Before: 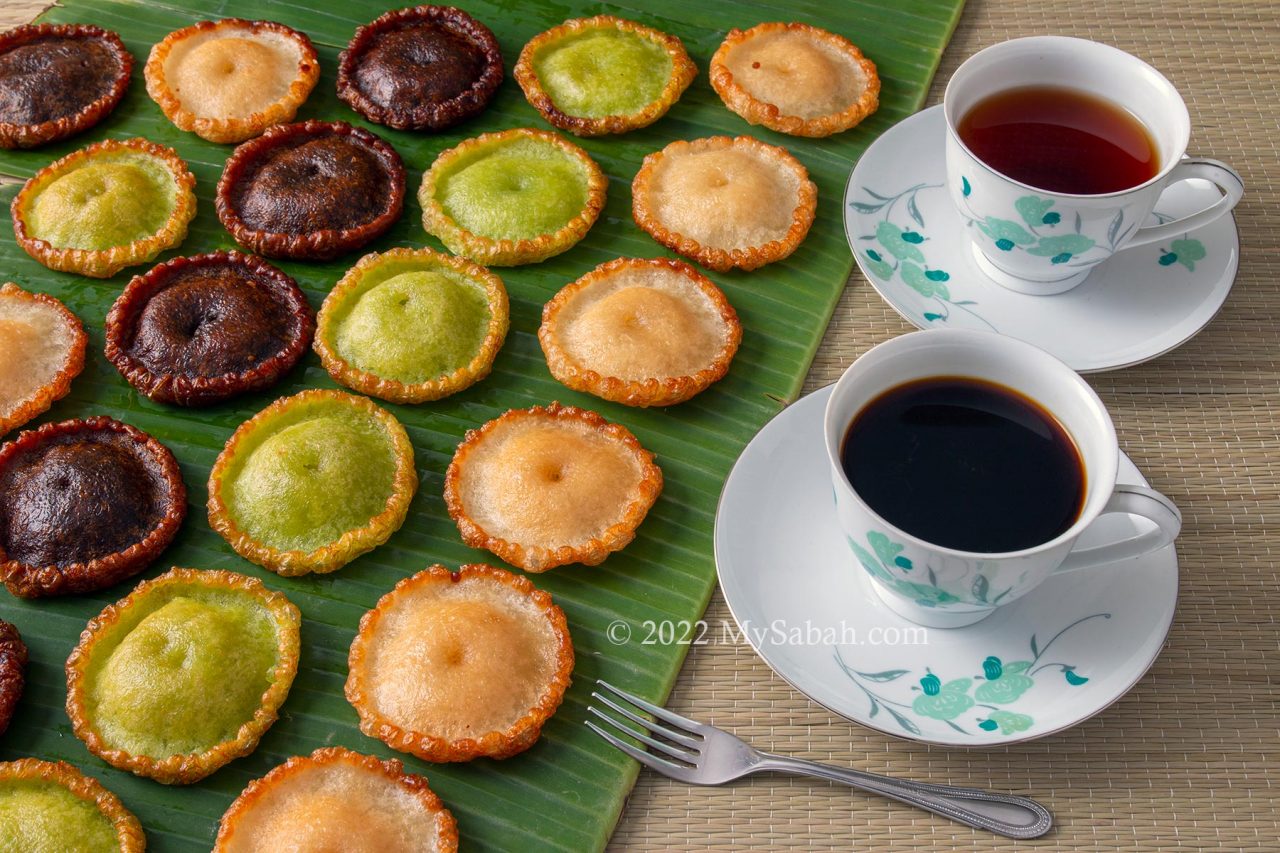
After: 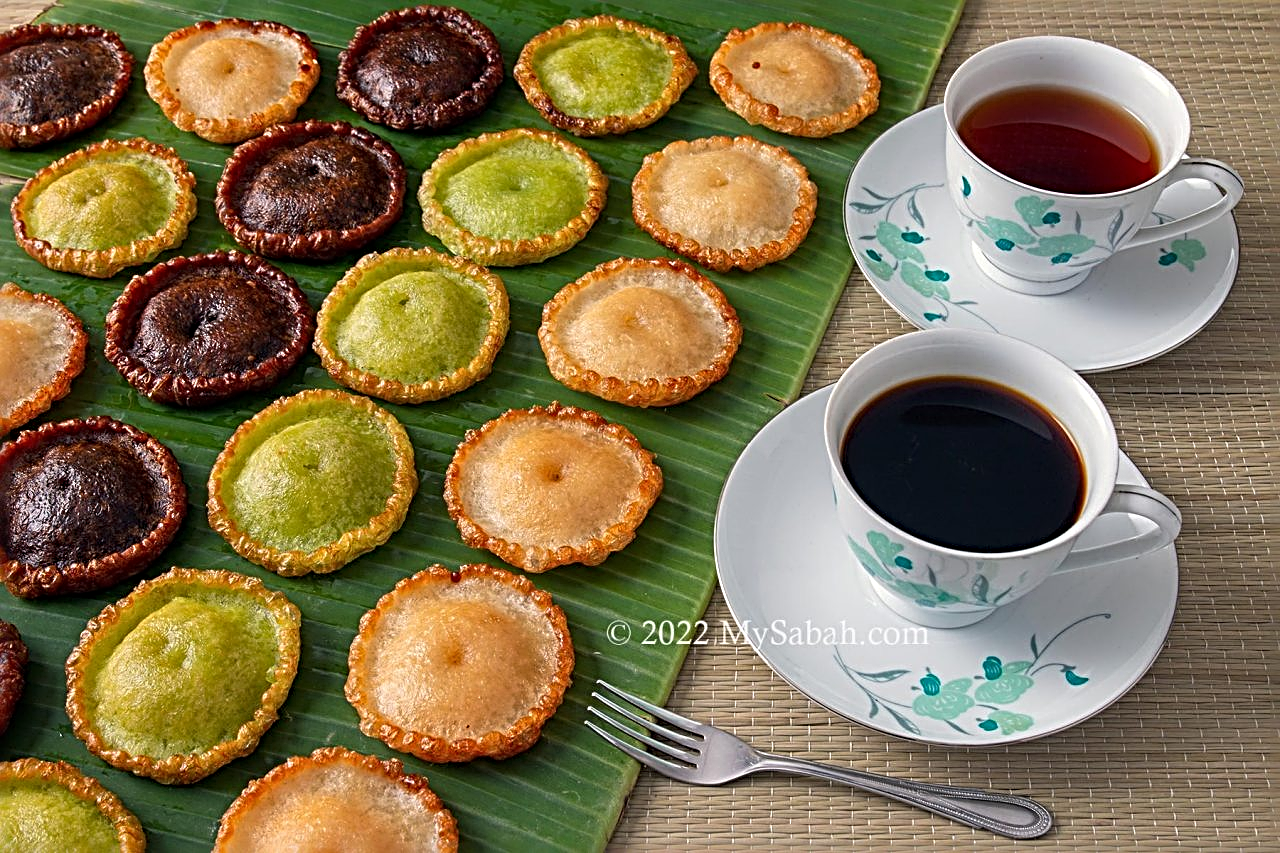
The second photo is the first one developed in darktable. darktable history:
sharpen: radius 3.699, amount 0.936
